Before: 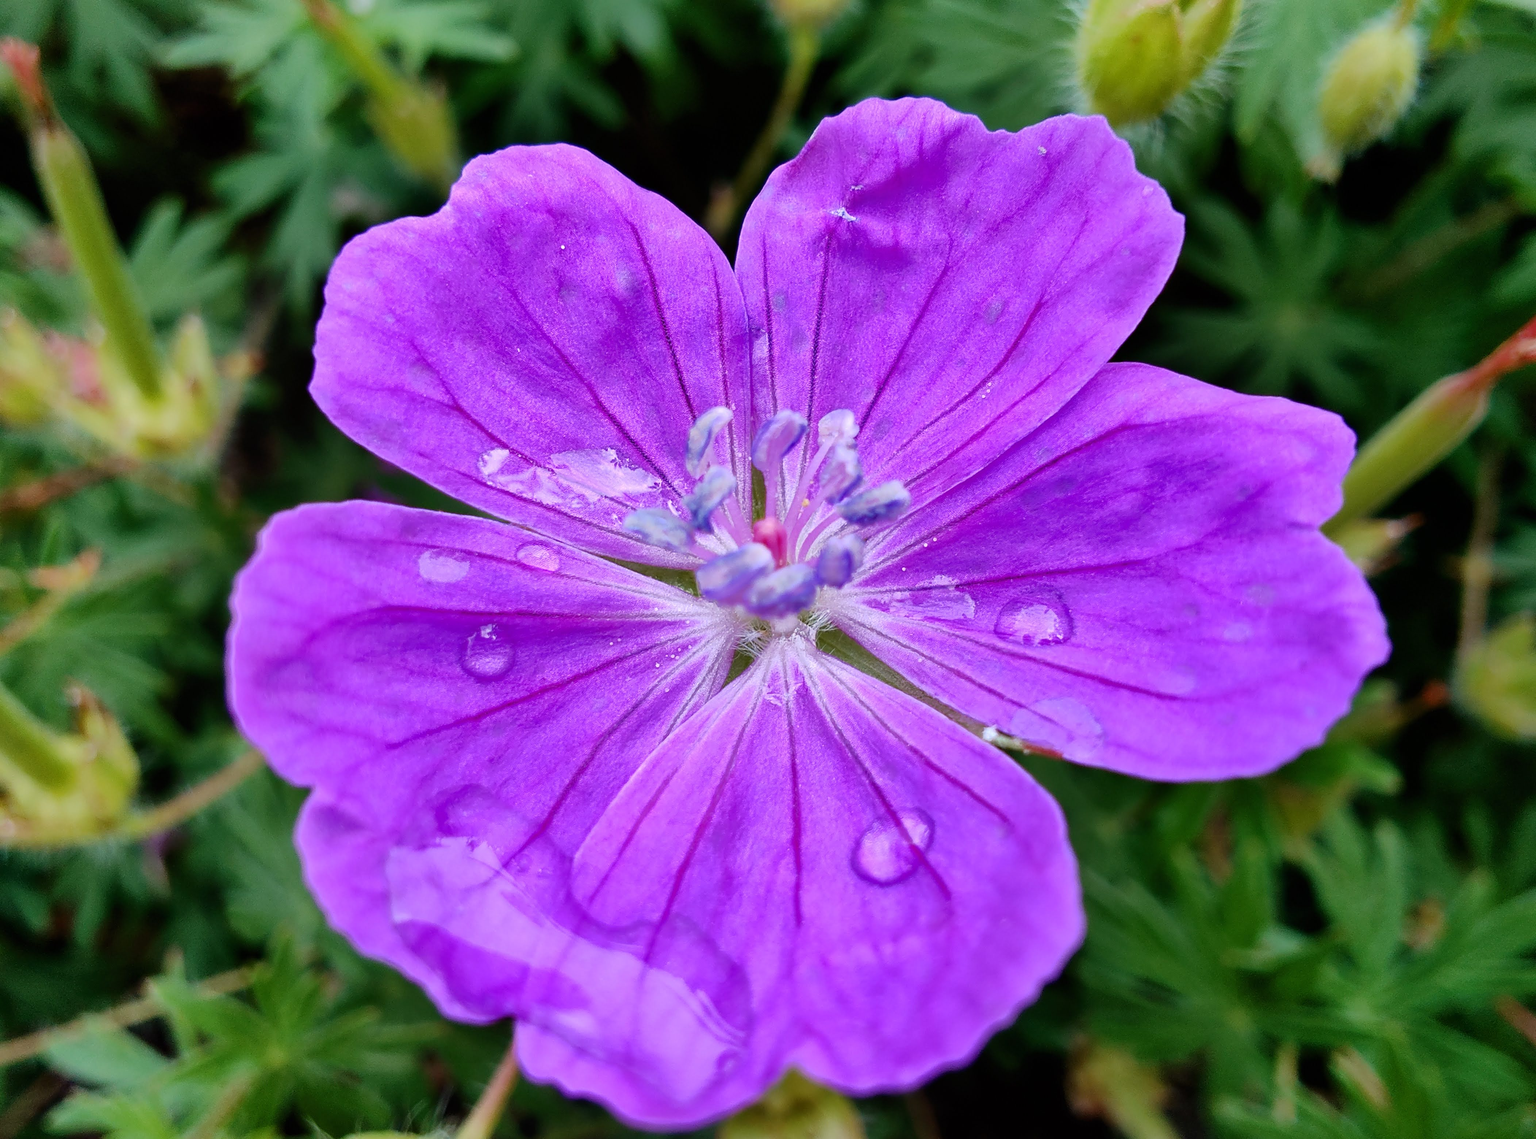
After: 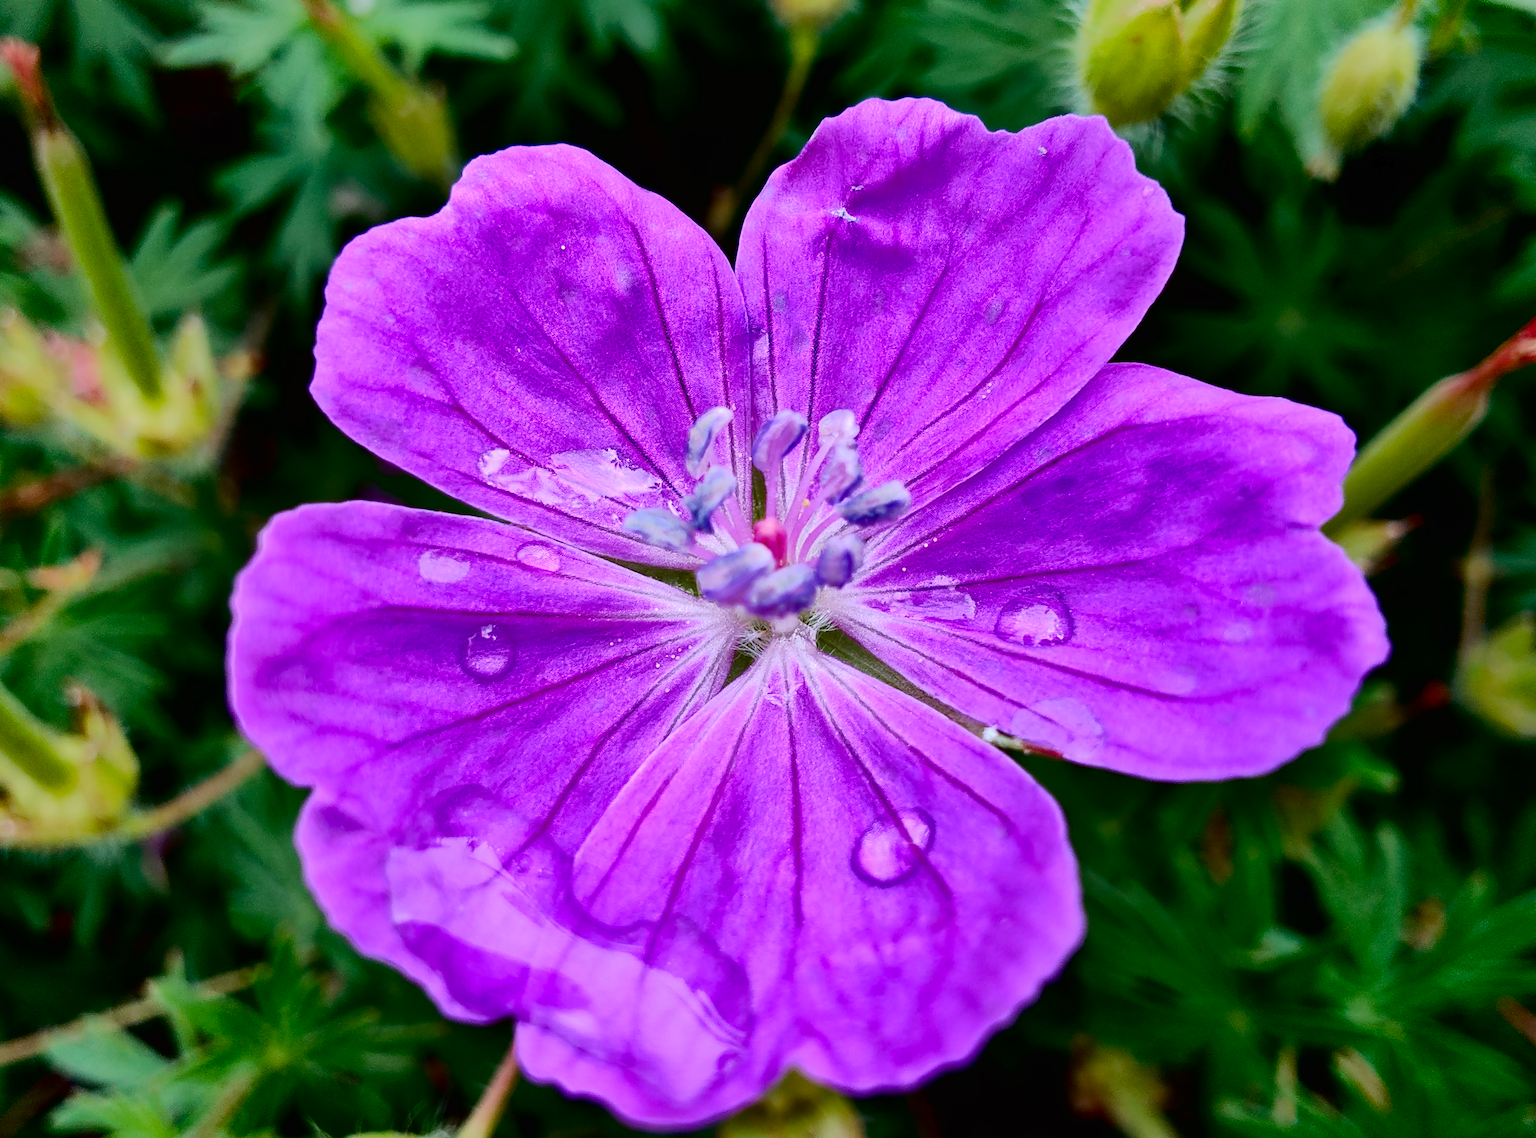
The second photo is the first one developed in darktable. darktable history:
tone curve: curves: ch0 [(0, 0) (0.003, 0.007) (0.011, 0.008) (0.025, 0.007) (0.044, 0.009) (0.069, 0.012) (0.1, 0.02) (0.136, 0.035) (0.177, 0.06) (0.224, 0.104) (0.277, 0.16) (0.335, 0.228) (0.399, 0.308) (0.468, 0.418) (0.543, 0.525) (0.623, 0.635) (0.709, 0.723) (0.801, 0.802) (0.898, 0.889) (1, 1)], color space Lab, independent channels, preserve colors none
